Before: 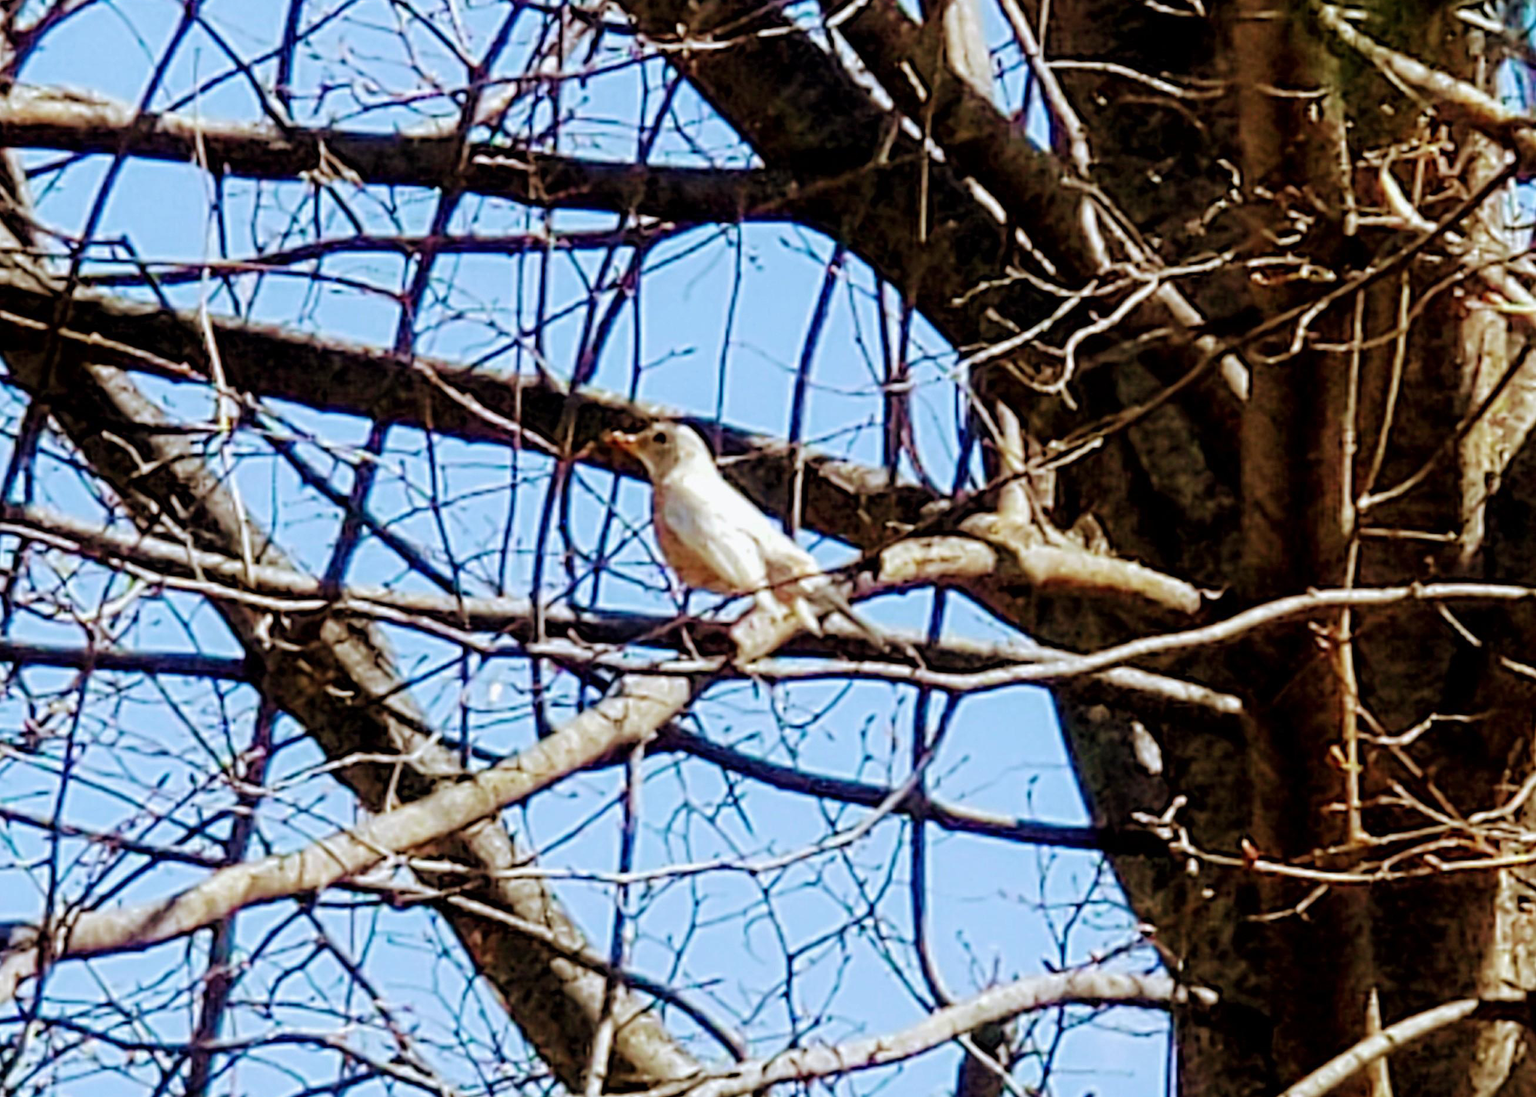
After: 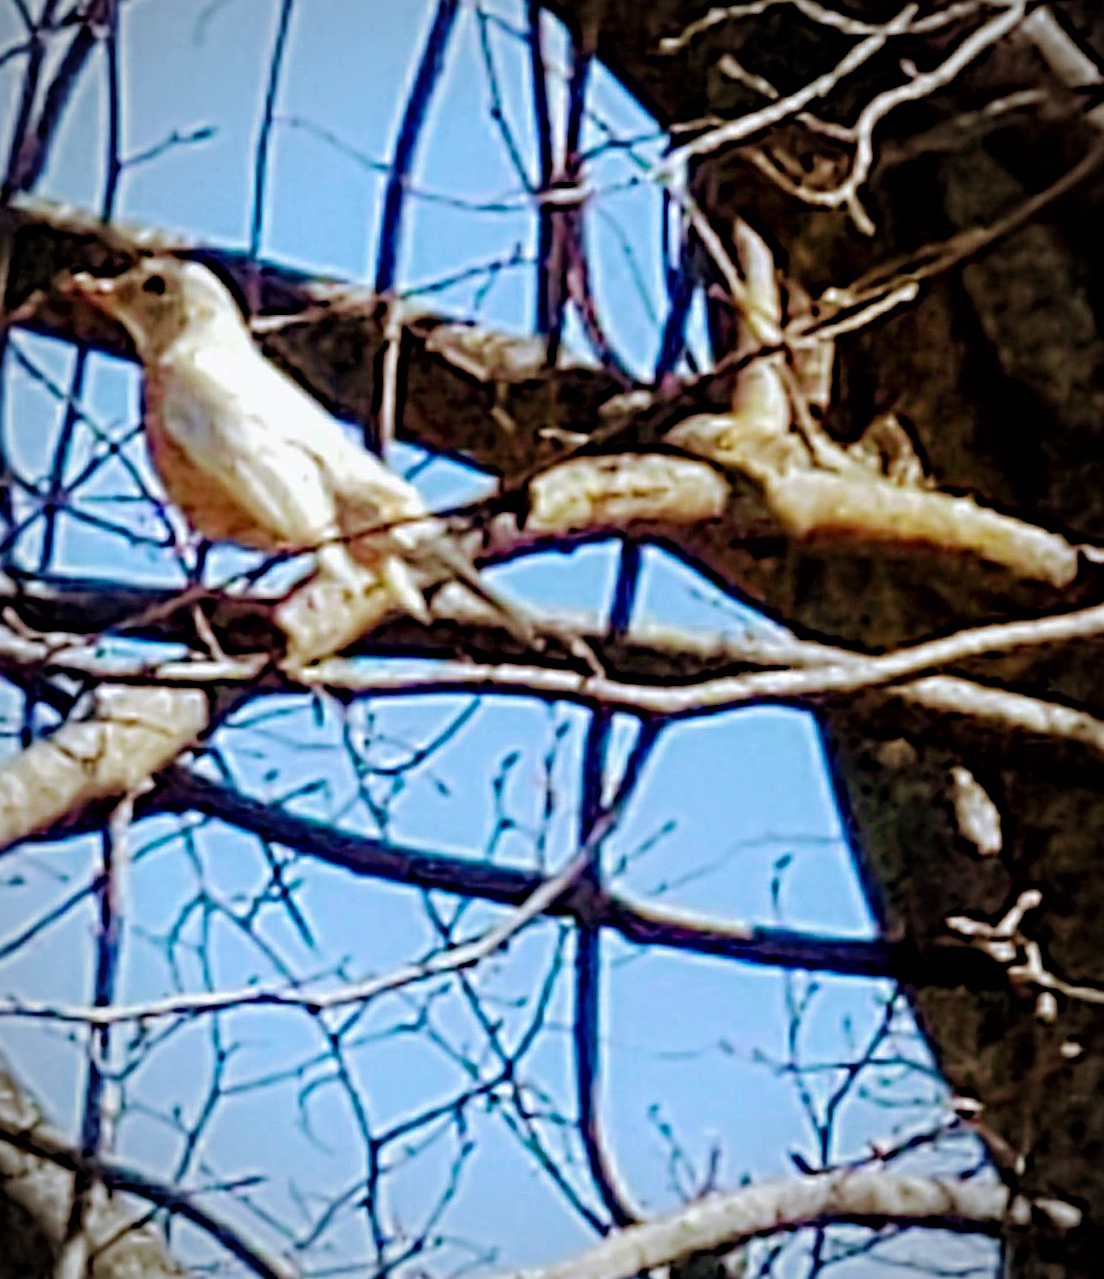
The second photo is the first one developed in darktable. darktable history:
crop: left 35.432%, top 26.233%, right 20.145%, bottom 3.432%
rotate and perspective: rotation 0.074°, lens shift (vertical) 0.096, lens shift (horizontal) -0.041, crop left 0.043, crop right 0.952, crop top 0.024, crop bottom 0.979
vignetting: fall-off radius 60%, automatic ratio true
haze removal: strength 0.29, distance 0.25, compatibility mode true, adaptive false
sharpen: on, module defaults
